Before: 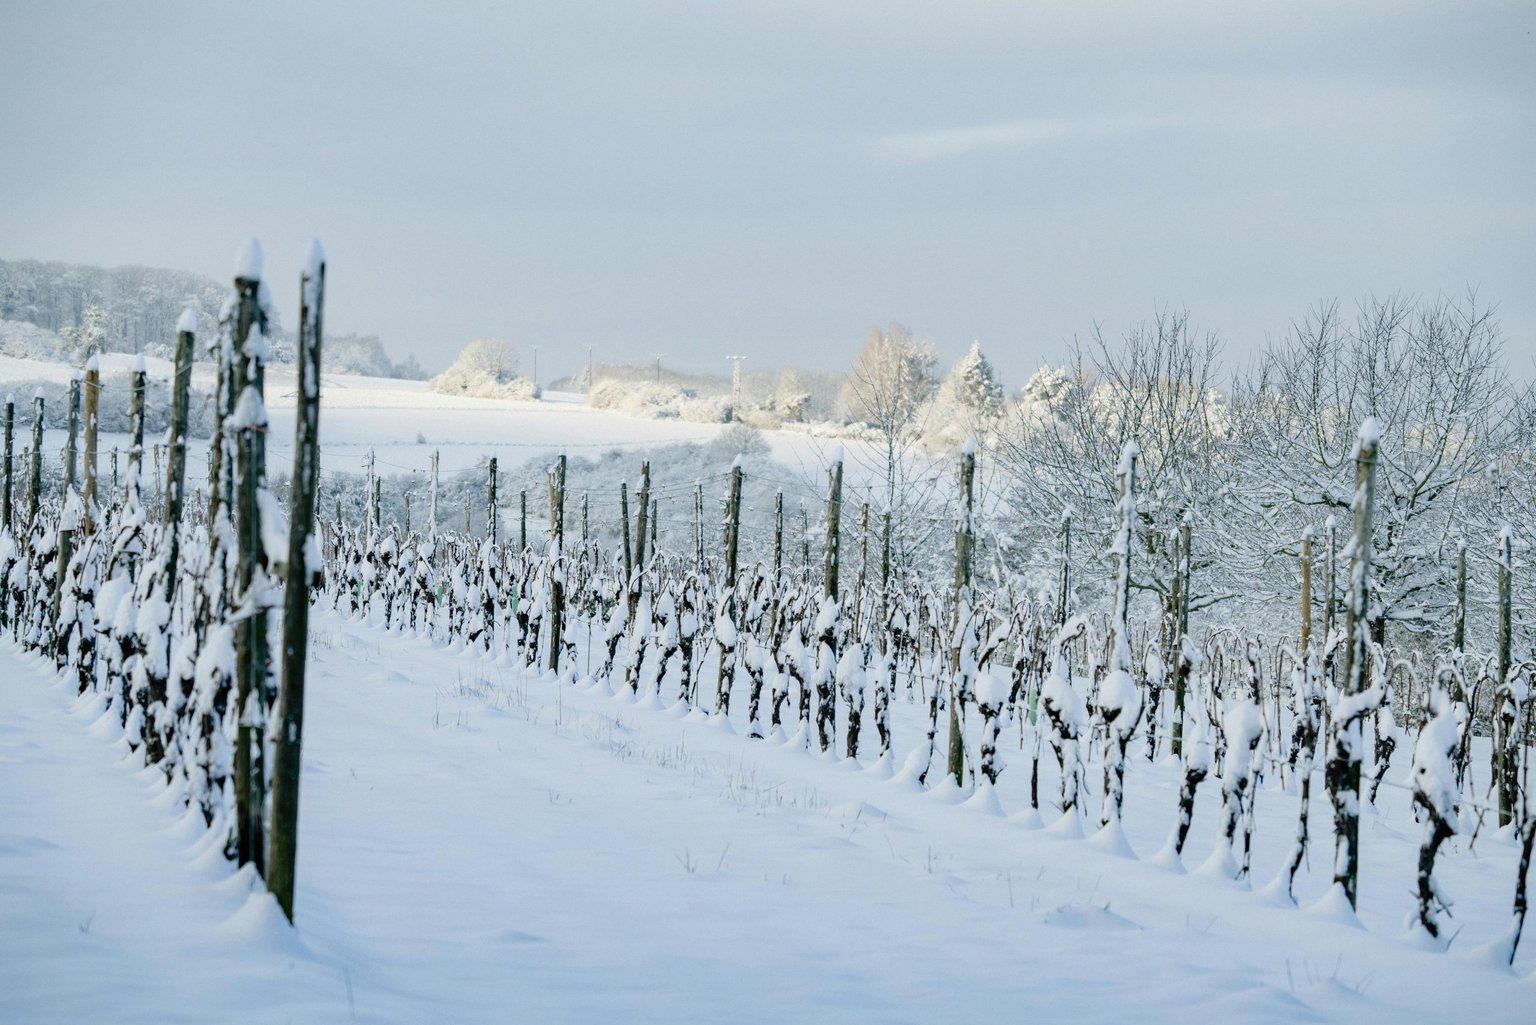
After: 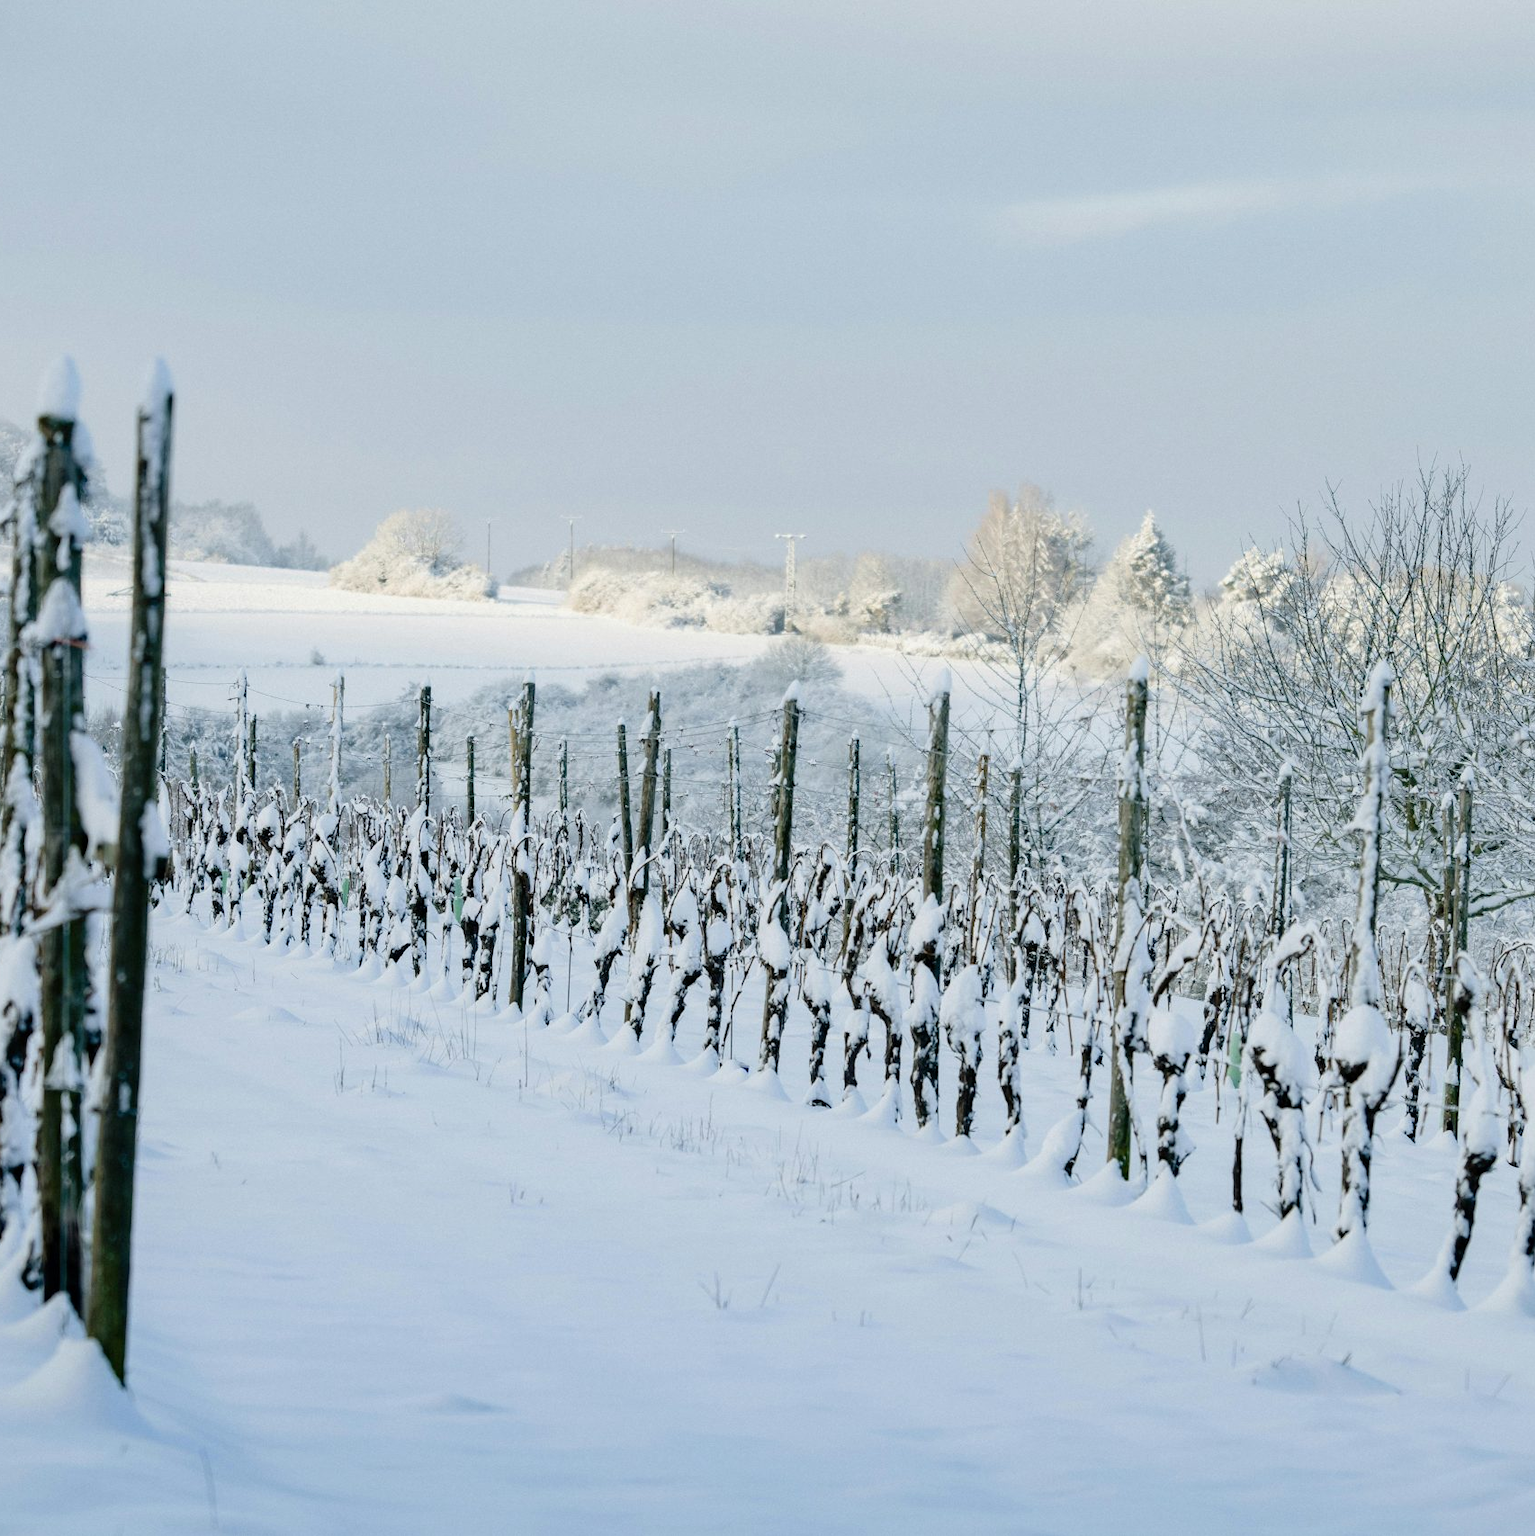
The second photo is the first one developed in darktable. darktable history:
crop and rotate: left 13.649%, right 19.69%
